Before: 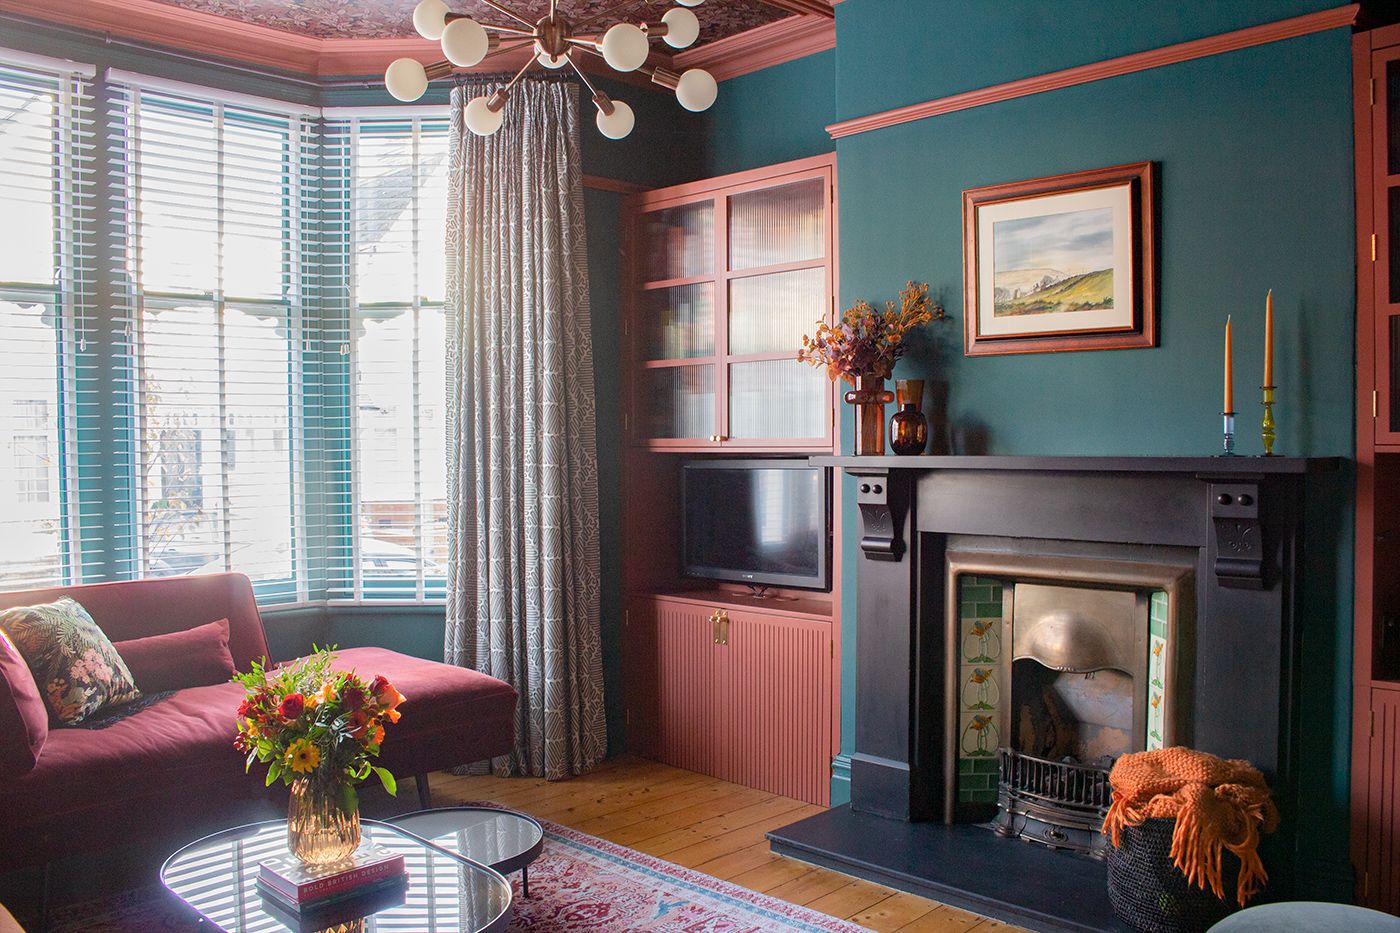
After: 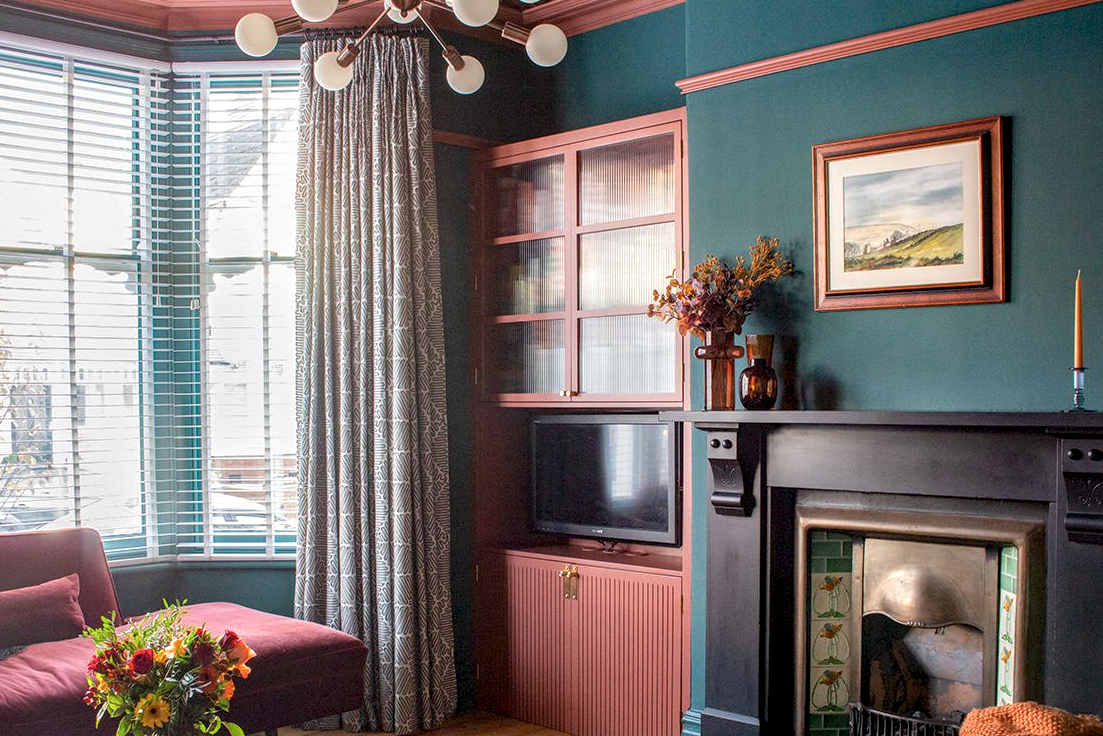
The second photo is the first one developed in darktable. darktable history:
crop and rotate: left 10.779%, top 5.005%, right 10.39%, bottom 16.036%
local contrast: highlights 28%, detail 150%
